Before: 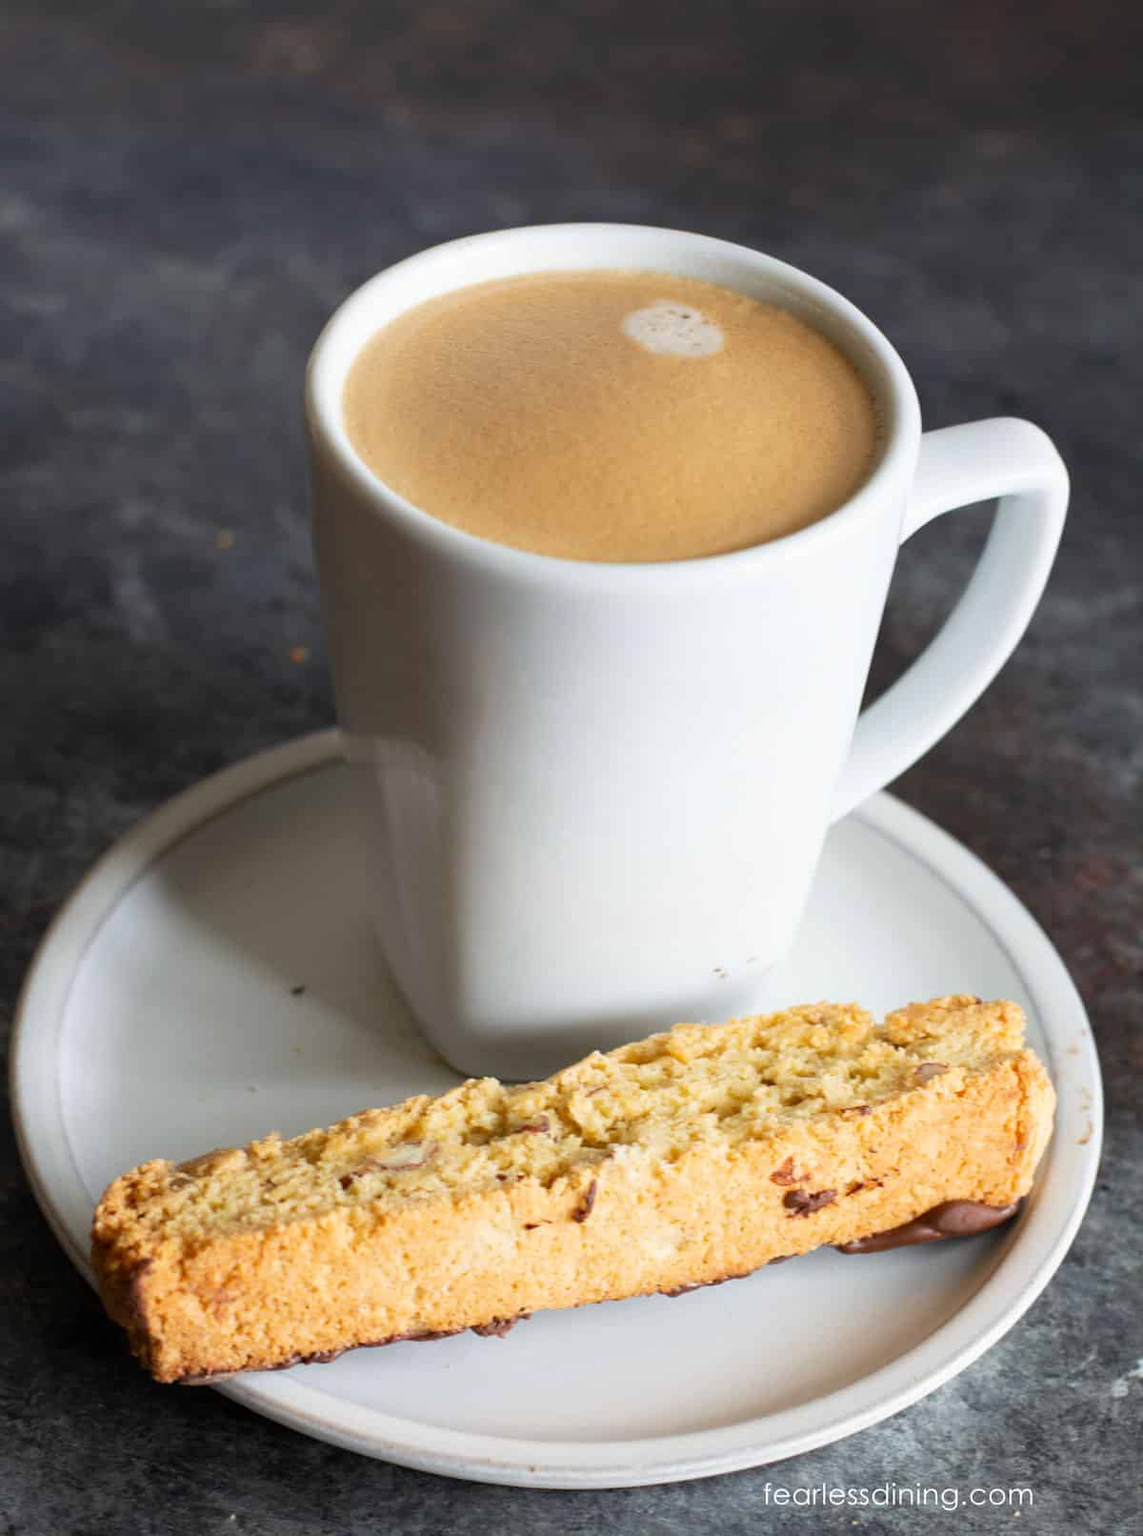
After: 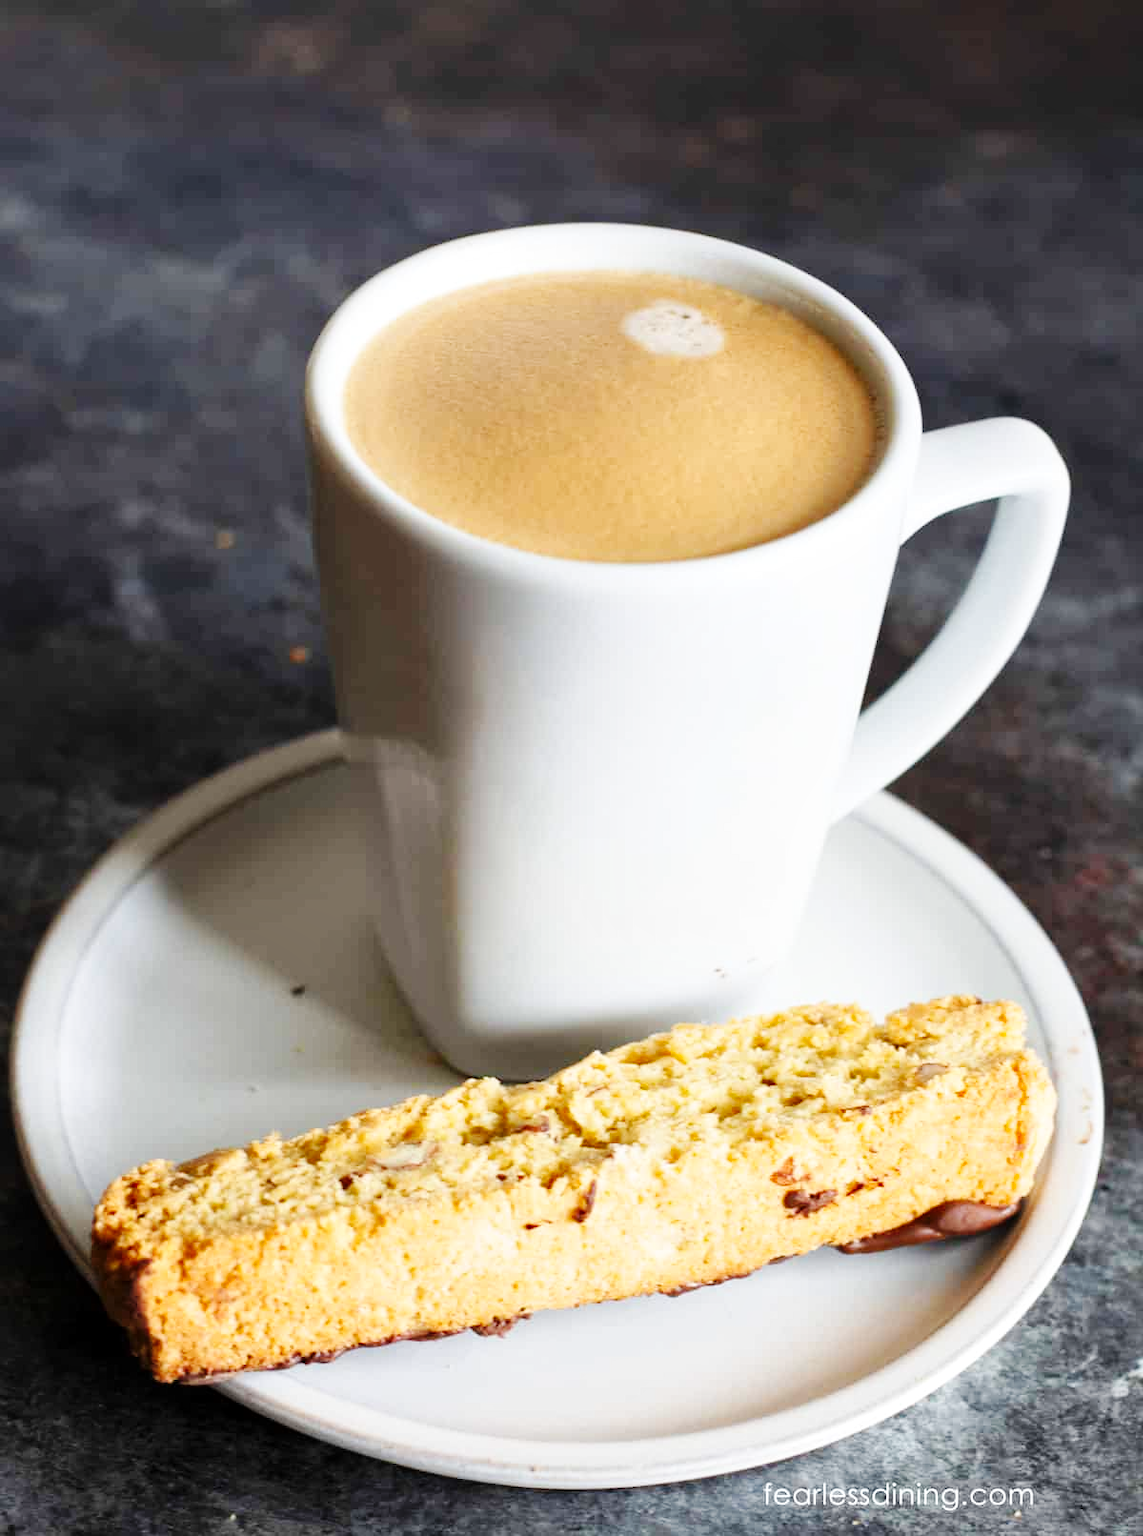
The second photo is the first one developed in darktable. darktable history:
local contrast: mode bilateral grid, contrast 21, coarseness 51, detail 120%, midtone range 0.2
base curve: curves: ch0 [(0, 0) (0.032, 0.025) (0.121, 0.166) (0.206, 0.329) (0.605, 0.79) (1, 1)], preserve colors none
